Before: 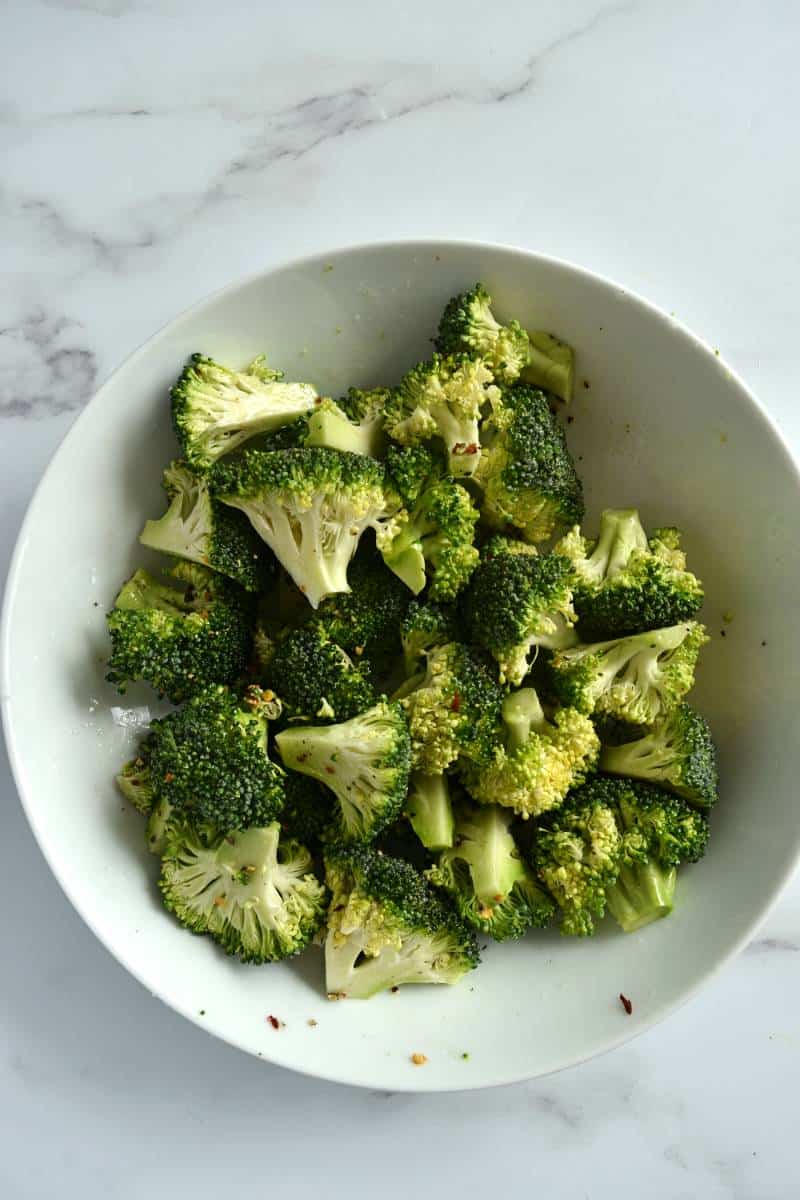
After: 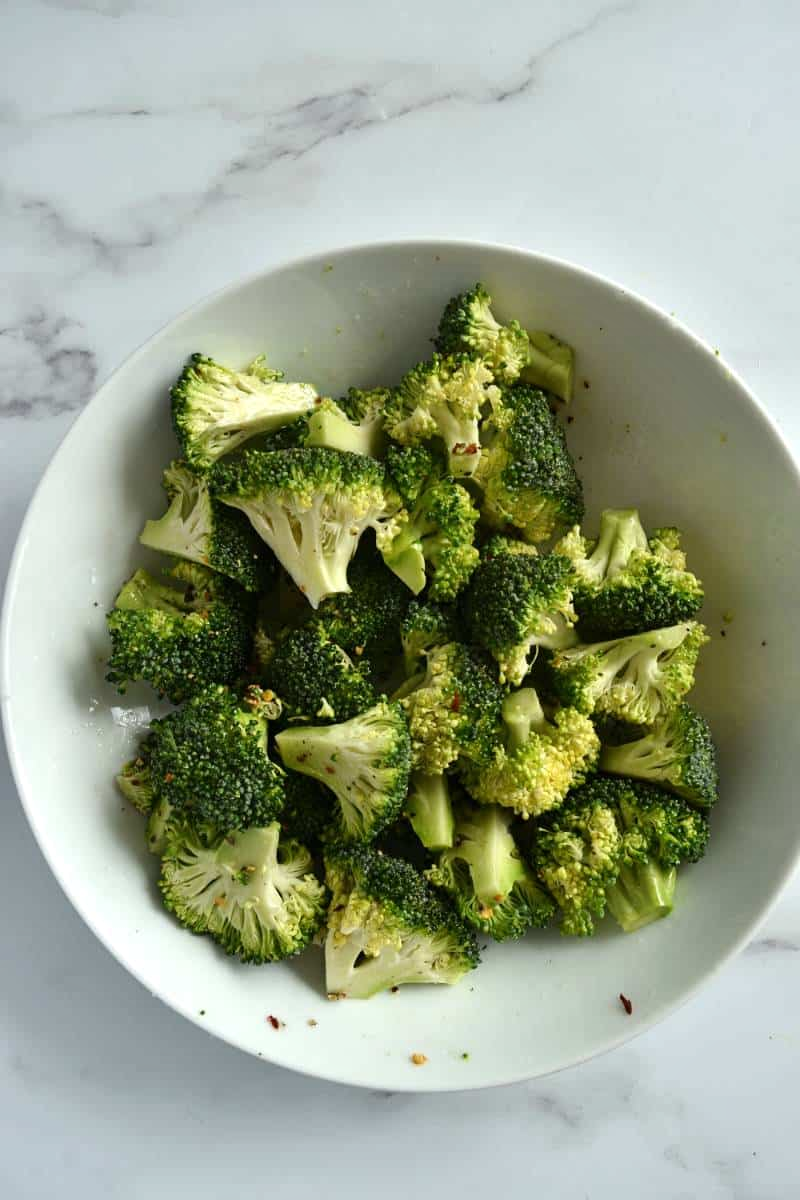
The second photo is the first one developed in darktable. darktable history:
tone equalizer: mask exposure compensation -0.489 EV
shadows and highlights: shadows 37.19, highlights -27.57, soften with gaussian
